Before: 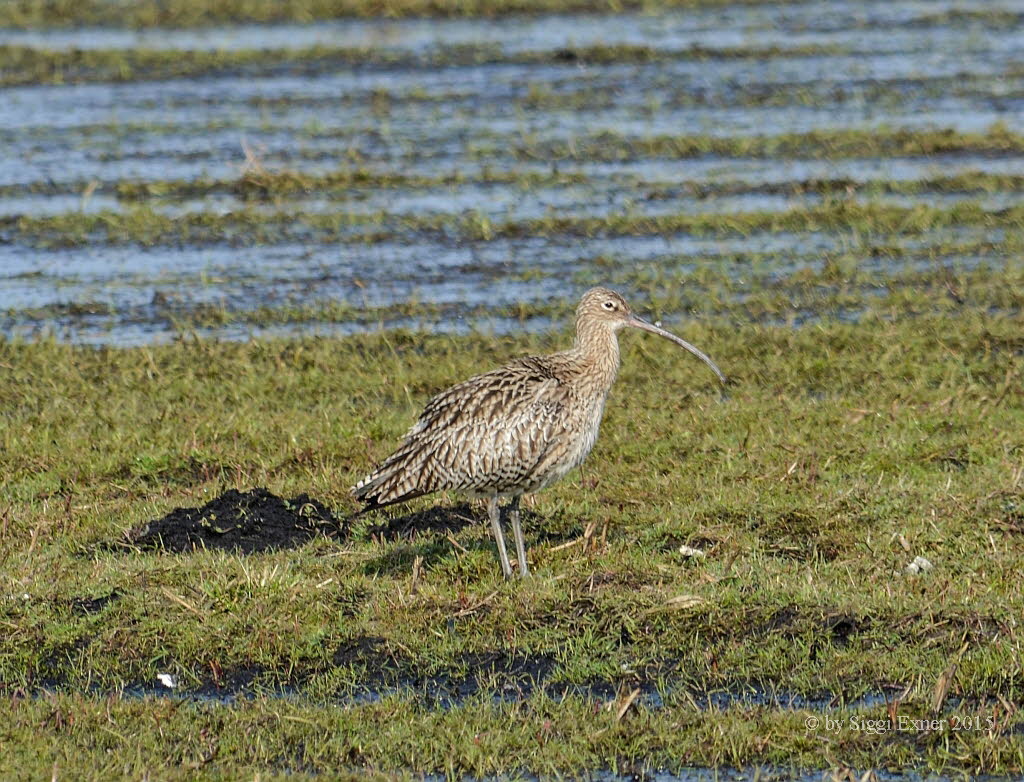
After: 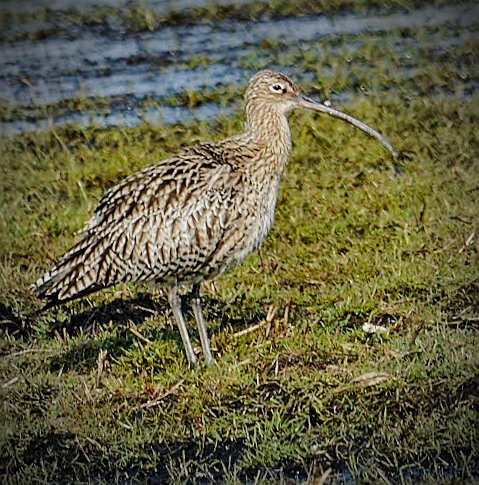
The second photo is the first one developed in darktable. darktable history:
haze removal: compatibility mode true, adaptive false
crop: left 31.379%, top 24.658%, right 20.326%, bottom 6.628%
rotate and perspective: rotation -3.52°, crop left 0.036, crop right 0.964, crop top 0.081, crop bottom 0.919
base curve: curves: ch0 [(0, 0) (0.028, 0.03) (0.121, 0.232) (0.46, 0.748) (0.859, 0.968) (1, 1)], preserve colors none
sharpen: on, module defaults
vignetting: fall-off start 67.5%, fall-off radius 67.23%, brightness -0.813, automatic ratio true
exposure: exposure -1 EV, compensate highlight preservation false
